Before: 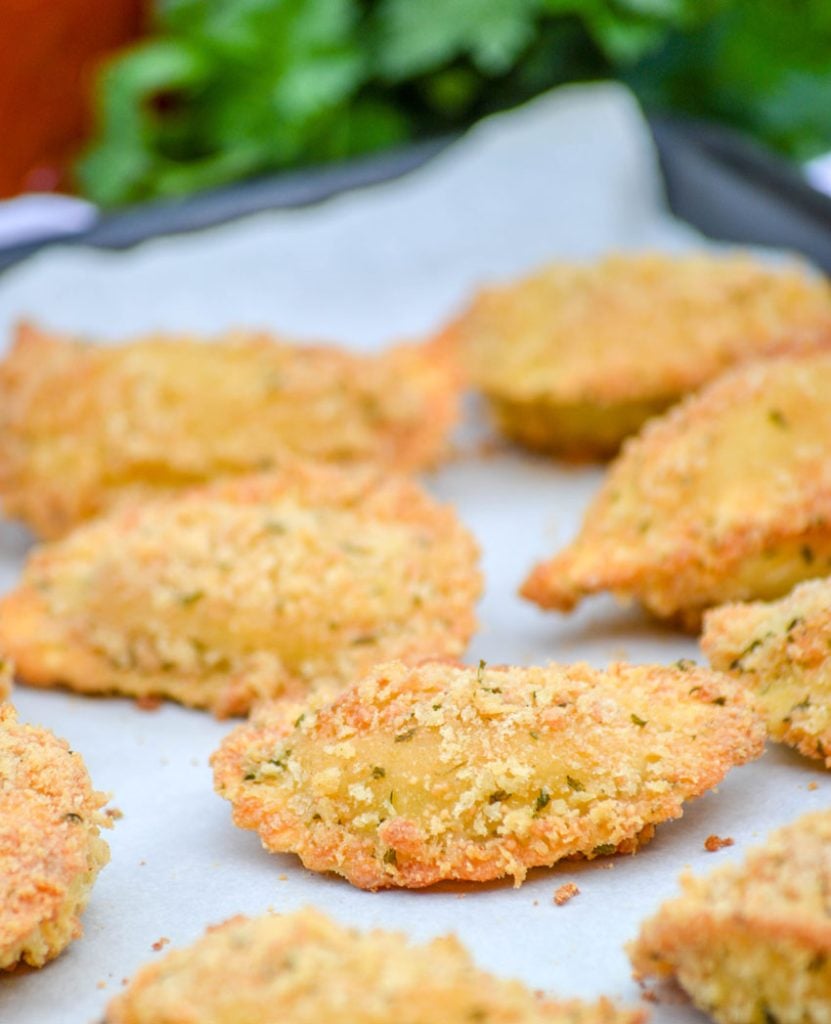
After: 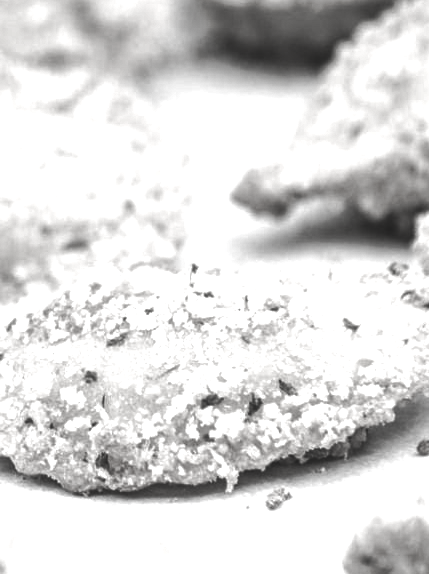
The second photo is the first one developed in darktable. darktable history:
crop: left 34.678%, top 38.727%, right 13.668%, bottom 5.188%
tone curve: curves: ch0 [(0, 0) (0.003, 0.003) (0.011, 0.011) (0.025, 0.025) (0.044, 0.044) (0.069, 0.069) (0.1, 0.099) (0.136, 0.135) (0.177, 0.177) (0.224, 0.224) (0.277, 0.276) (0.335, 0.334) (0.399, 0.398) (0.468, 0.467) (0.543, 0.565) (0.623, 0.641) (0.709, 0.723) (0.801, 0.81) (0.898, 0.902) (1, 1)], preserve colors none
contrast brightness saturation: contrast -0.034, brightness -0.6, saturation -0.985
local contrast: on, module defaults
tone equalizer: -8 EV -0.741 EV, -7 EV -0.723 EV, -6 EV -0.575 EV, -5 EV -0.41 EV, -3 EV 0.402 EV, -2 EV 0.6 EV, -1 EV 0.683 EV, +0 EV 0.732 EV
color correction: highlights b* 0.022, saturation 0.993
exposure: black level correction -0.039, exposure 0.063 EV, compensate highlight preservation false
